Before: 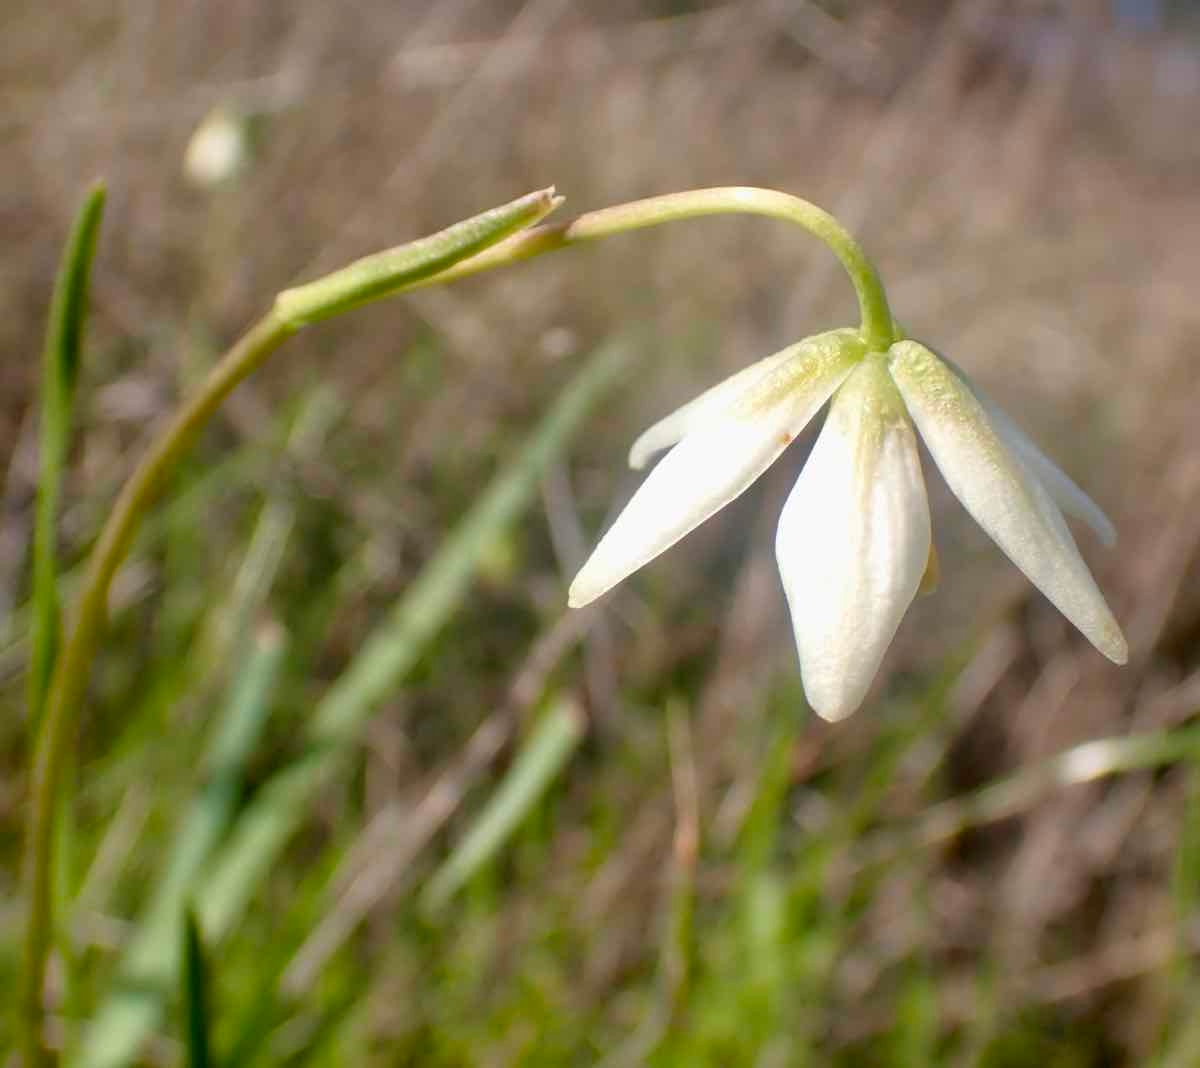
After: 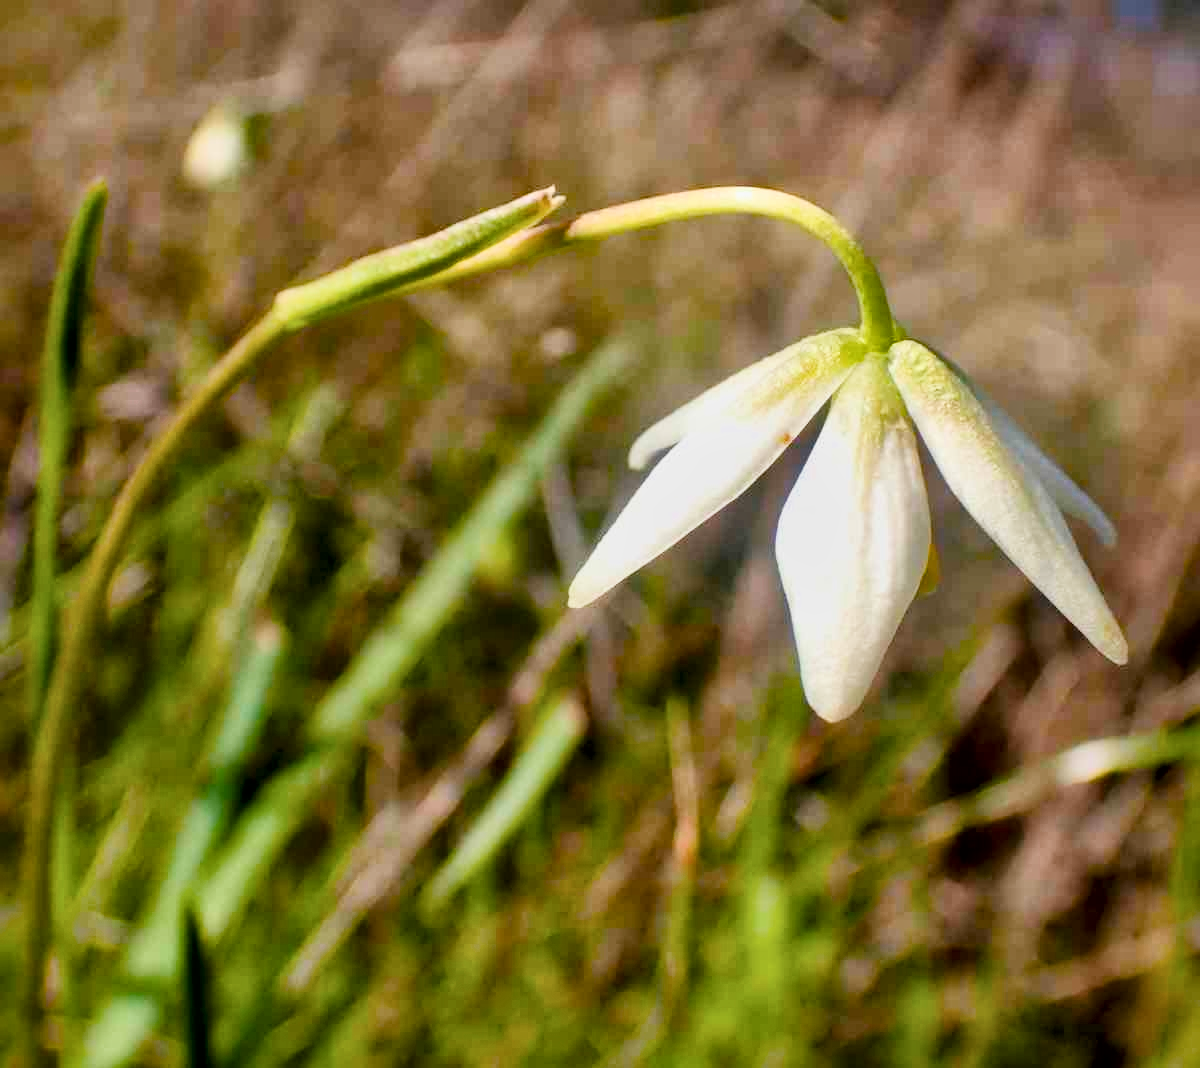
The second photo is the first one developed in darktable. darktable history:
local contrast: mode bilateral grid, contrast 20, coarseness 51, detail 171%, midtone range 0.2
haze removal: compatibility mode true, adaptive false
color balance rgb: perceptual saturation grading › global saturation 40.492%, perceptual saturation grading › highlights -25.544%, perceptual saturation grading › mid-tones 34.337%, perceptual saturation grading › shadows 35.157%
filmic rgb: black relative exposure -16 EV, white relative exposure 5.25 EV, hardness 5.91, contrast 1.241
